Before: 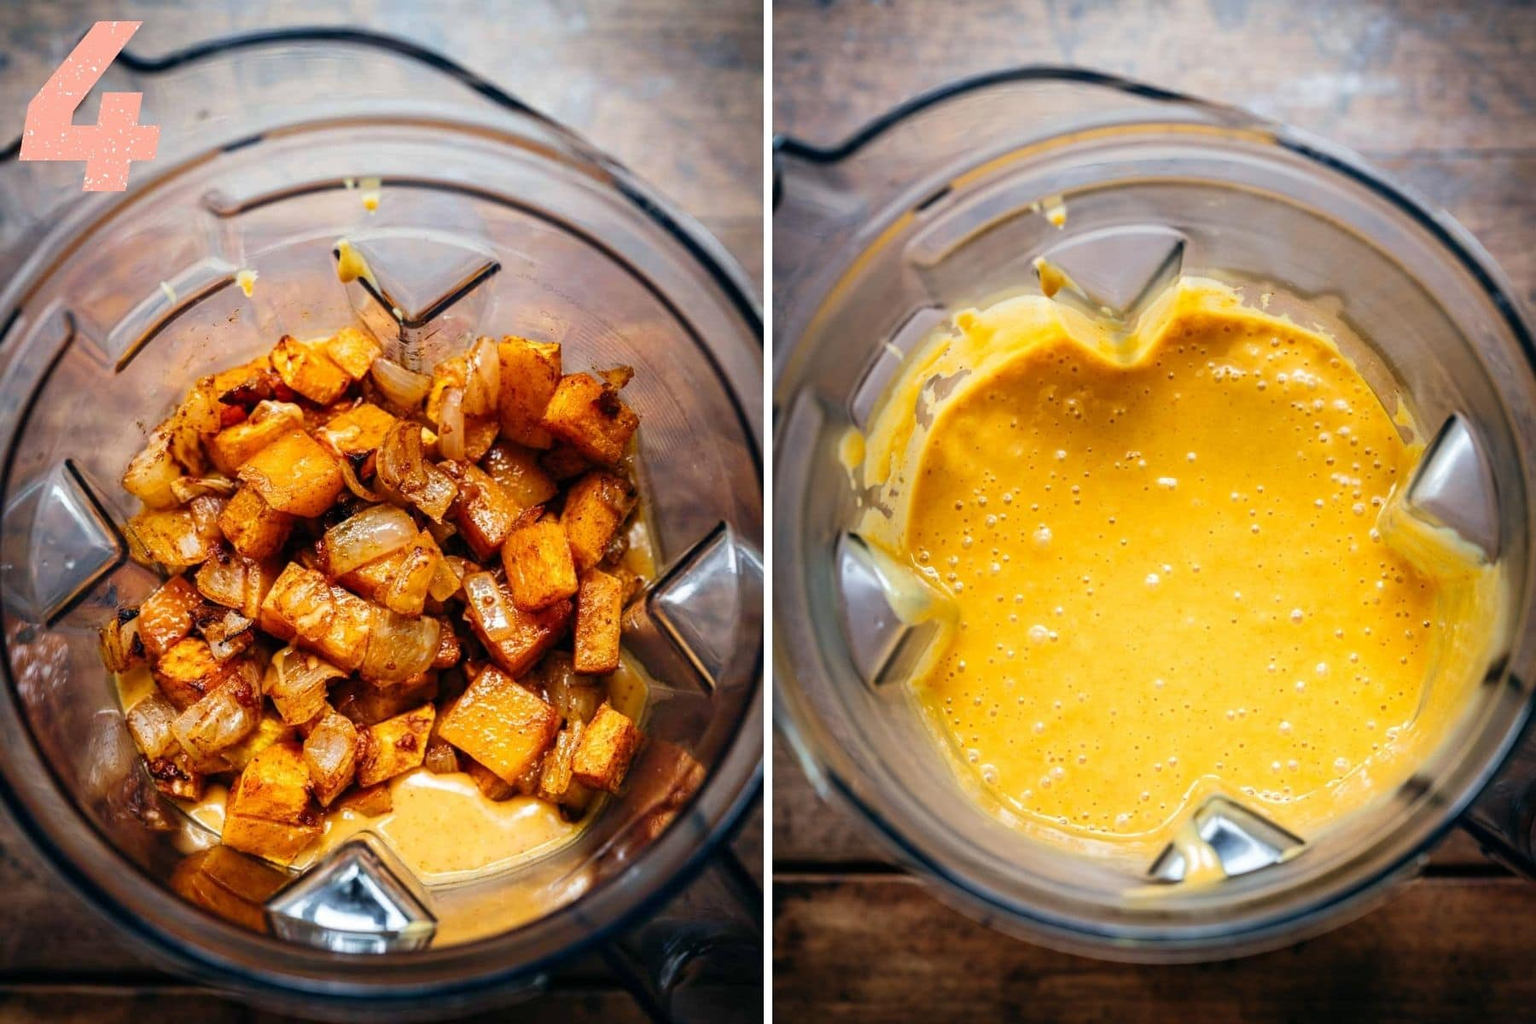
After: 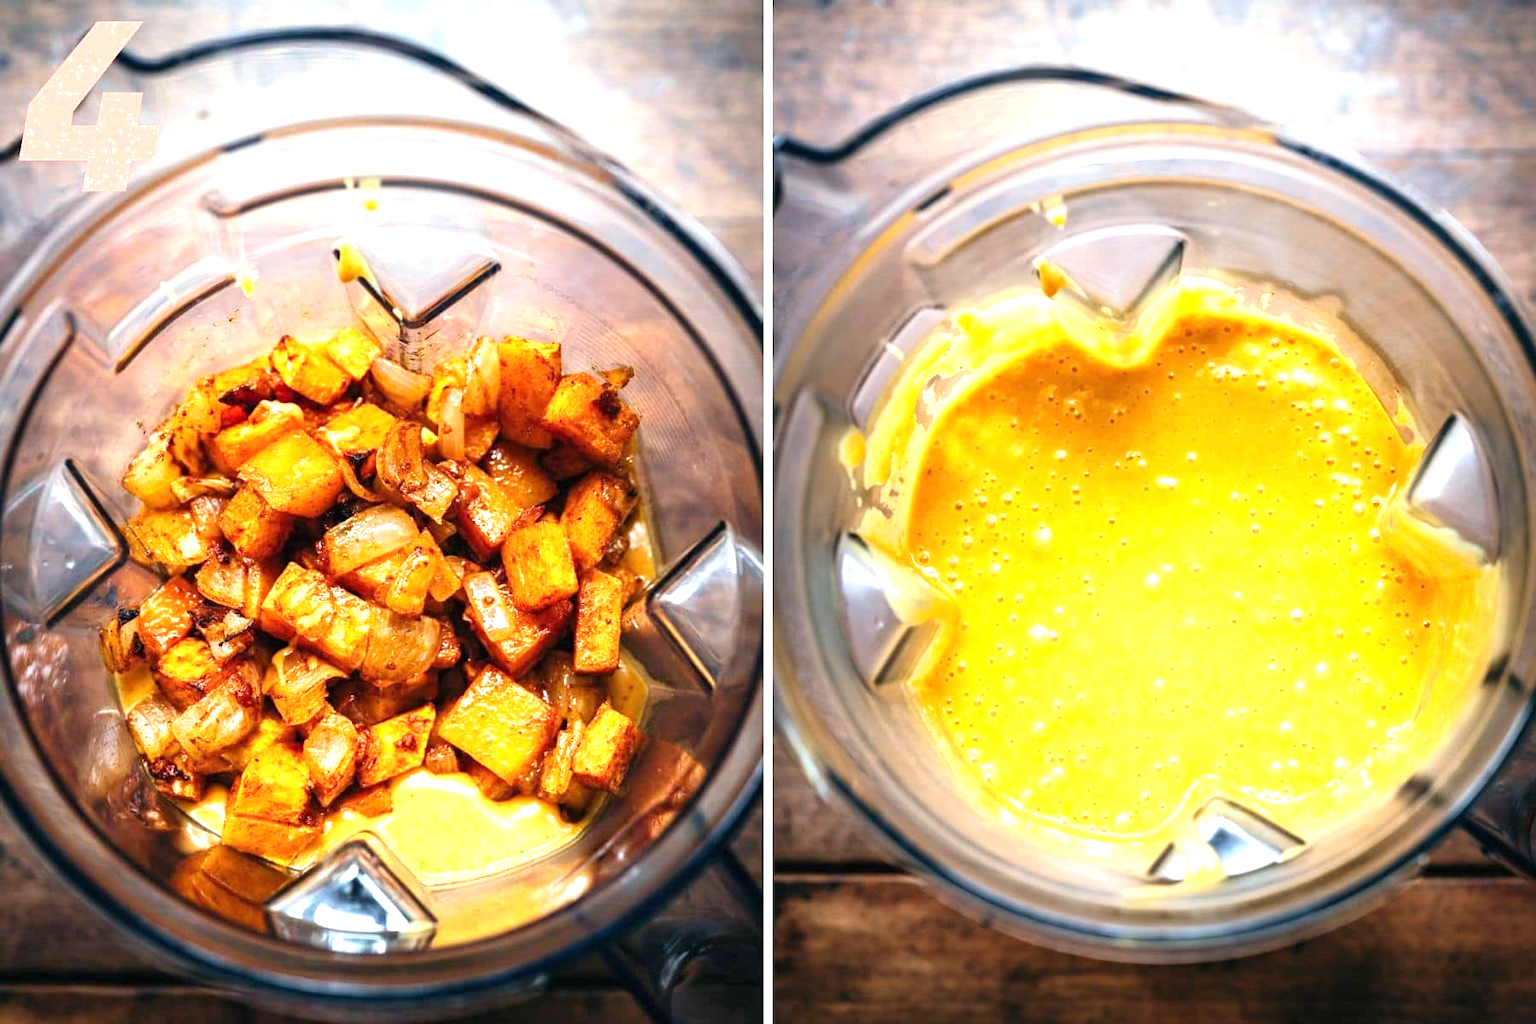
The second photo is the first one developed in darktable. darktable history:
exposure: black level correction 0, exposure 1.001 EV, compensate exposure bias true, compensate highlight preservation false
